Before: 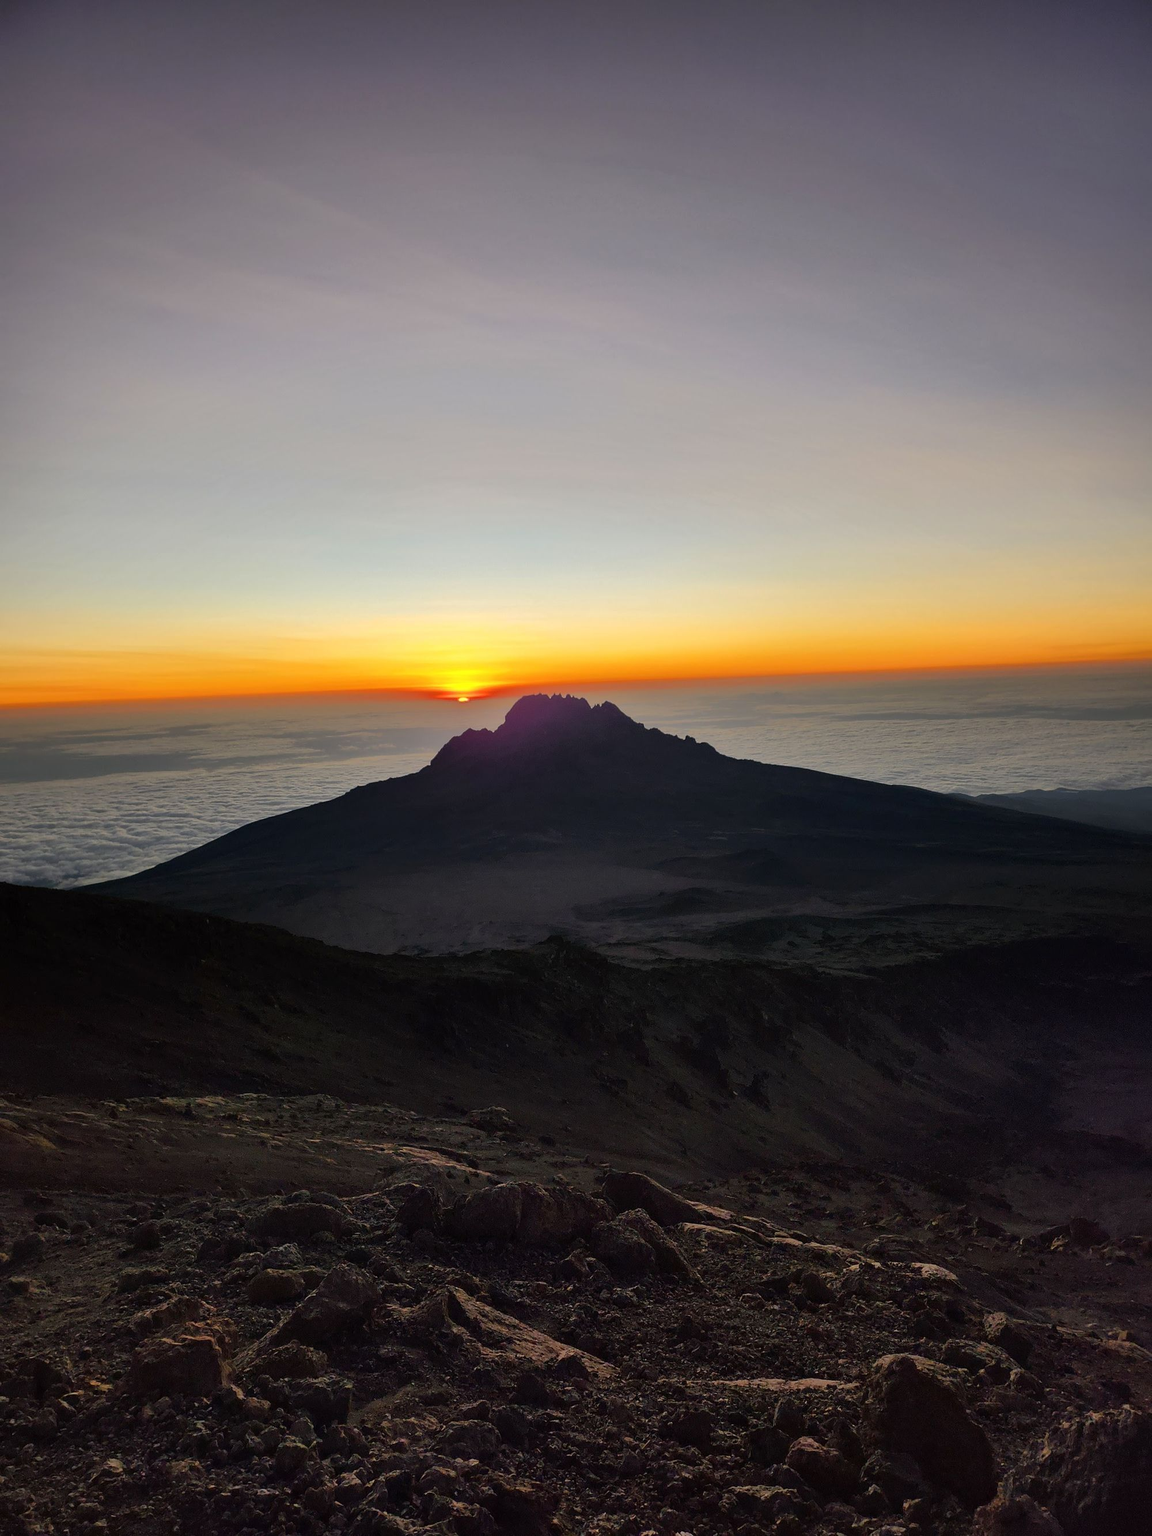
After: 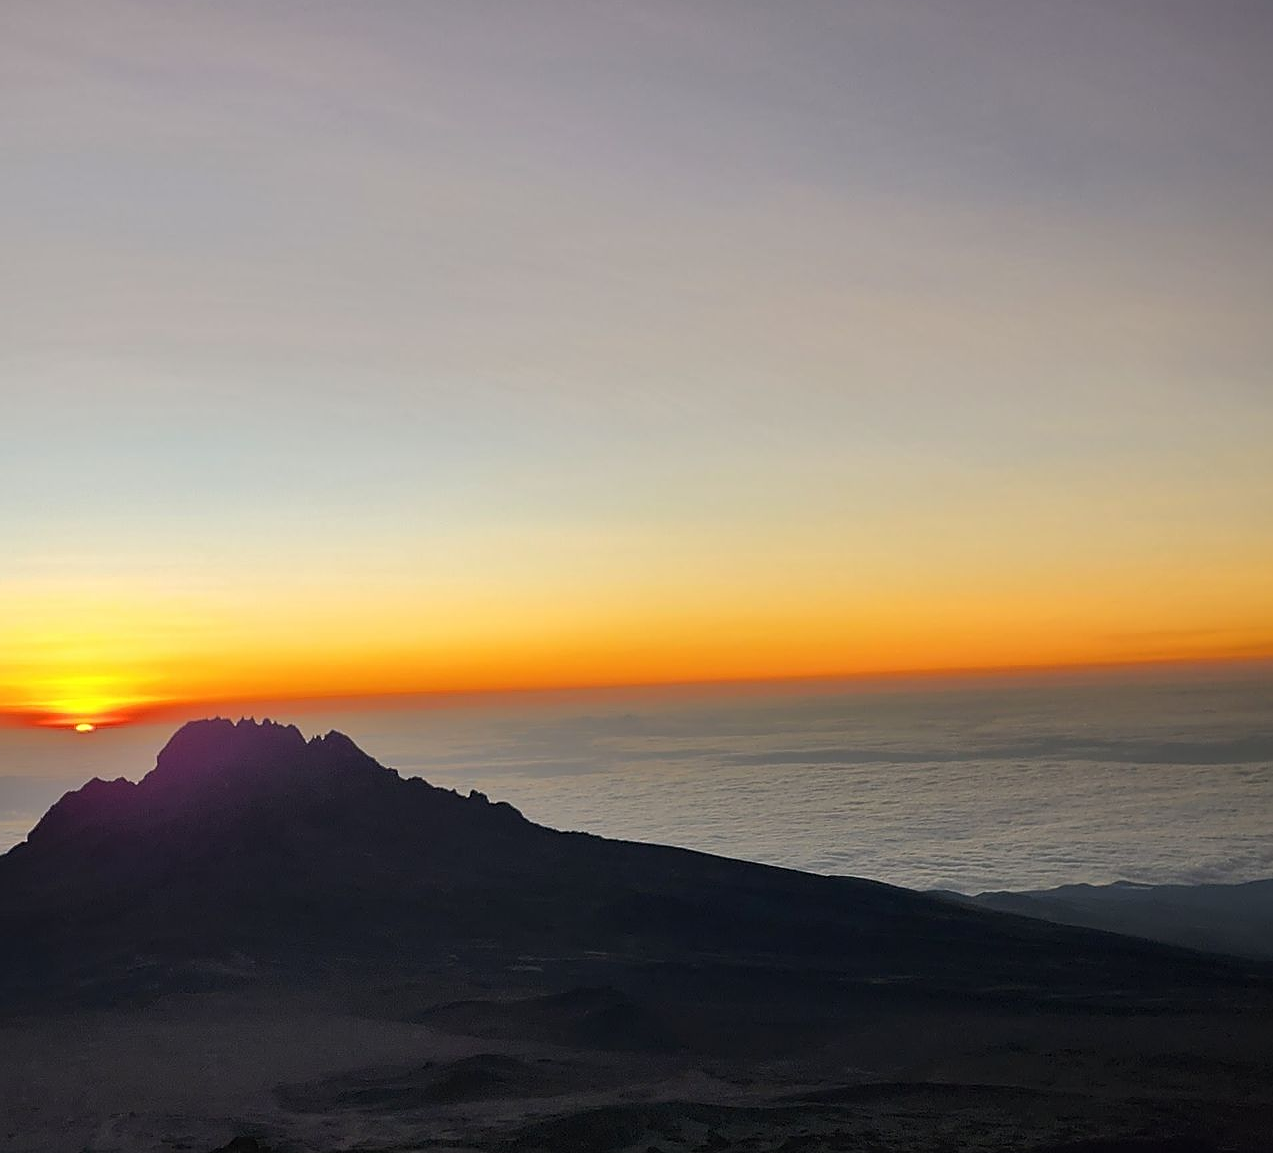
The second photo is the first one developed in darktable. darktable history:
sharpen: on, module defaults
crop: left 36.005%, top 18.293%, right 0.31%, bottom 38.444%
